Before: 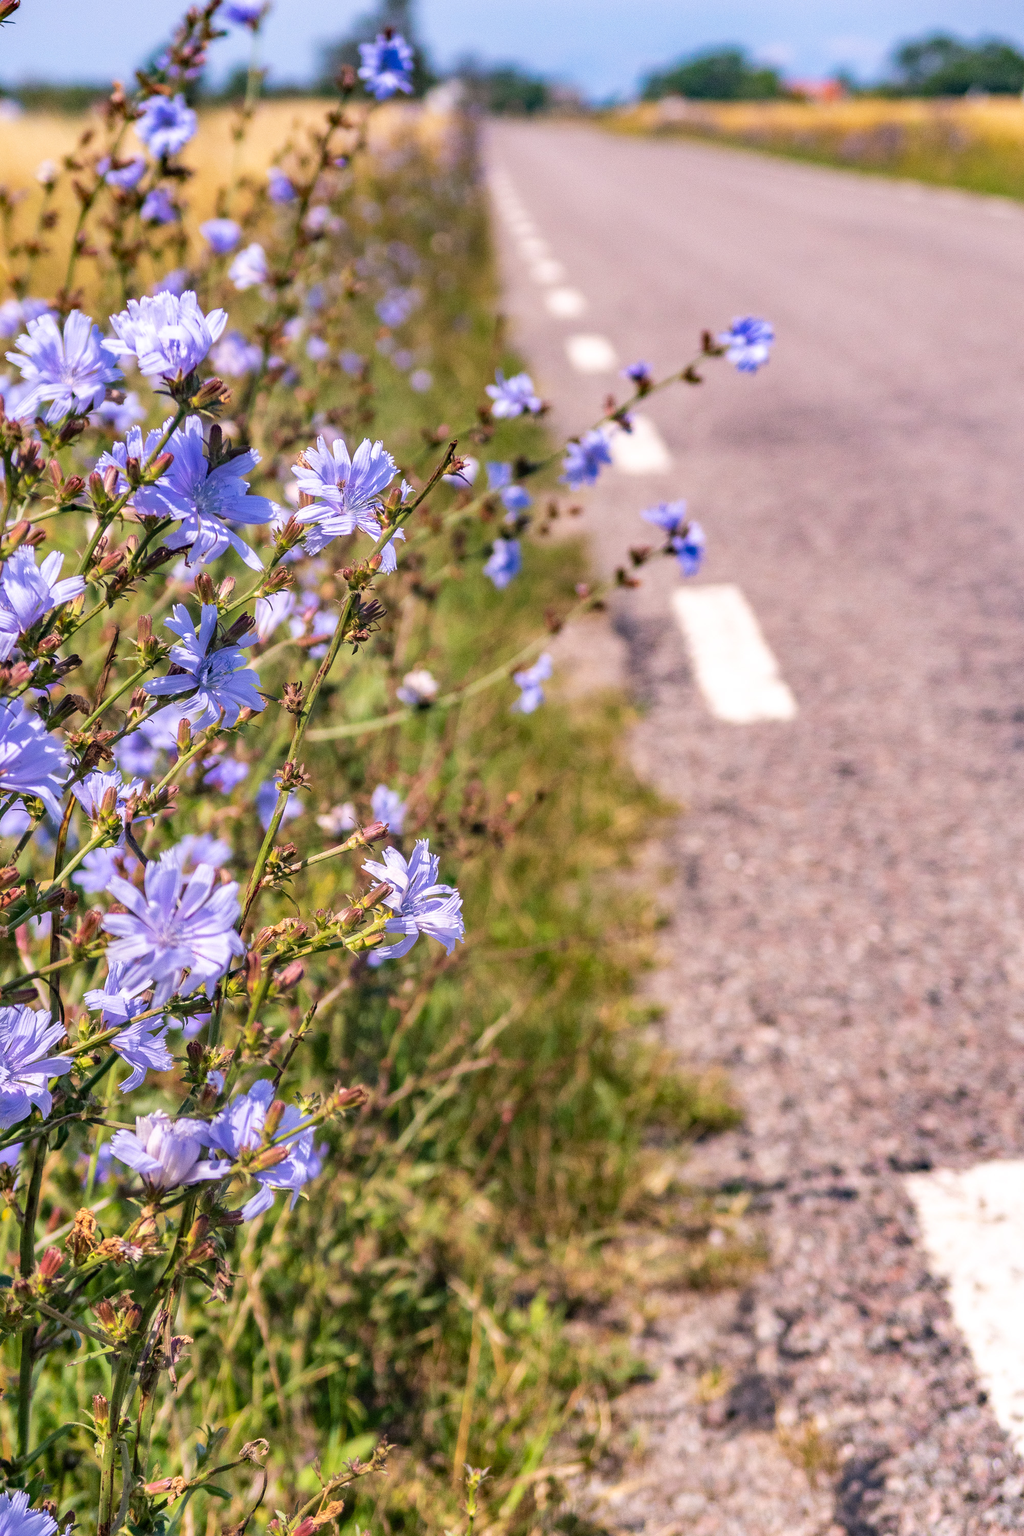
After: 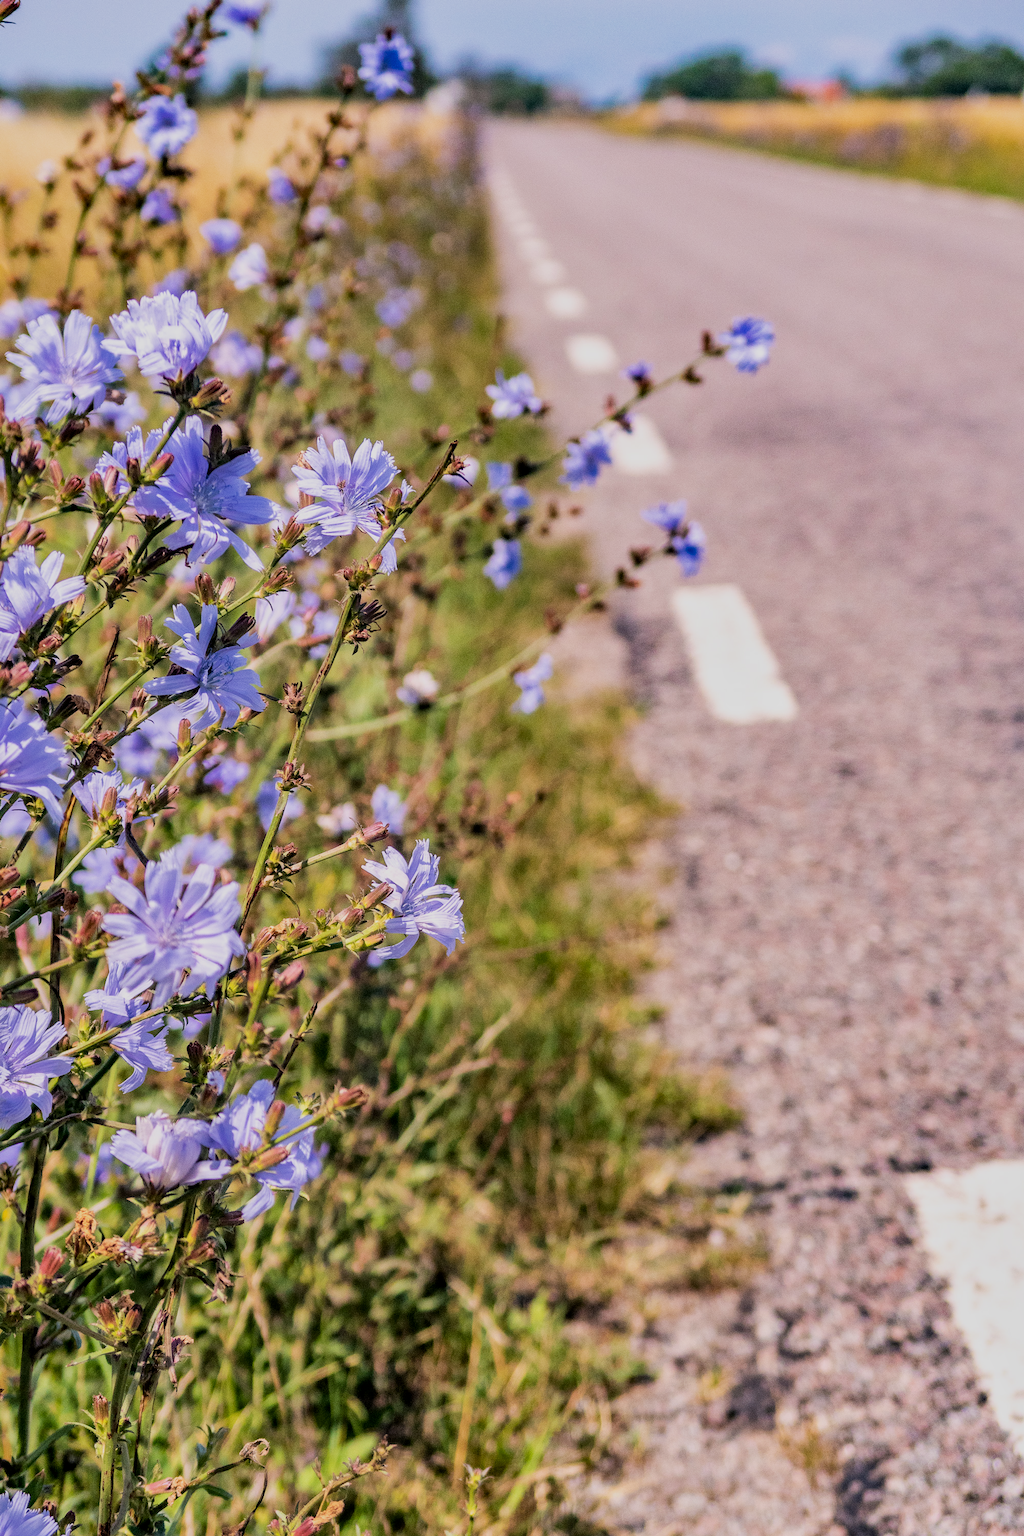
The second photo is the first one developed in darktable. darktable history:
filmic rgb: black relative exposure -7.65 EV, white relative exposure 4.56 EV, hardness 3.61, contrast 1.059
local contrast: mode bilateral grid, contrast 20, coarseness 51, detail 120%, midtone range 0.2
